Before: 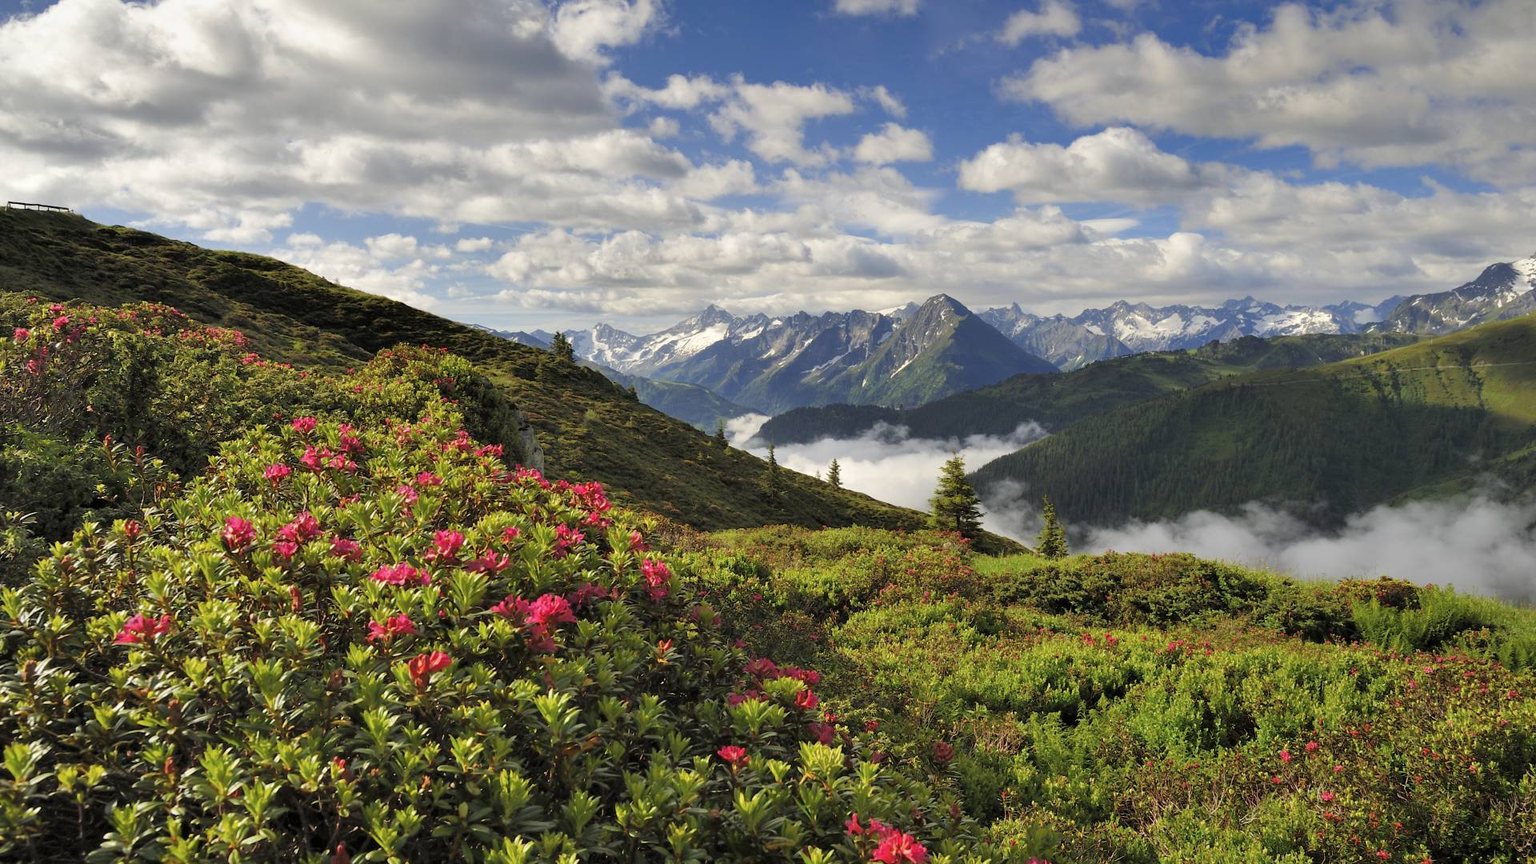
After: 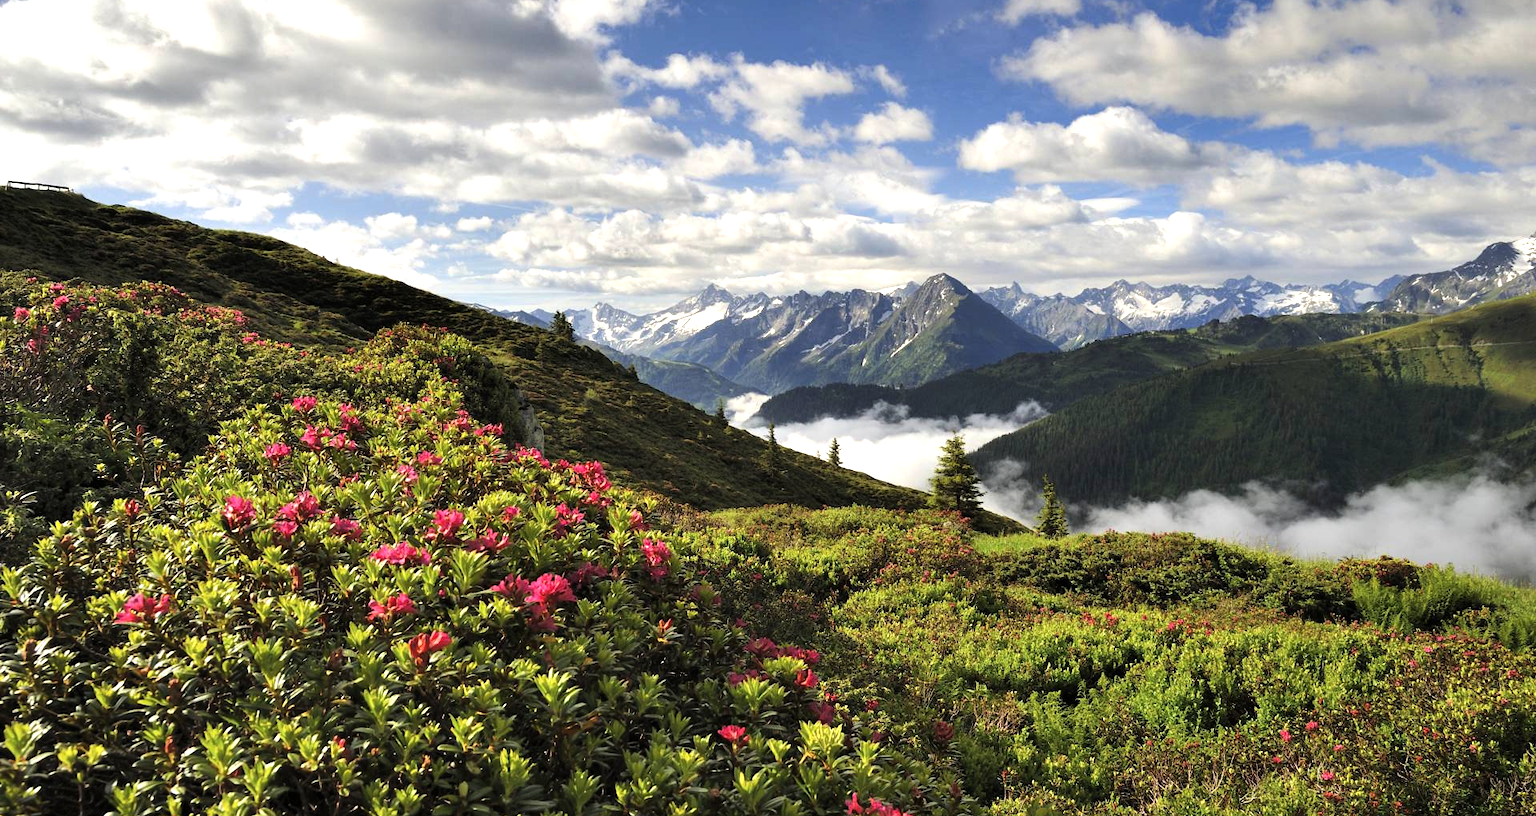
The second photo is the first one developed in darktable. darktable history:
crop and rotate: top 2.479%, bottom 3.018%
tone equalizer: -8 EV -0.75 EV, -7 EV -0.7 EV, -6 EV -0.6 EV, -5 EV -0.4 EV, -3 EV 0.4 EV, -2 EV 0.6 EV, -1 EV 0.7 EV, +0 EV 0.75 EV, edges refinement/feathering 500, mask exposure compensation -1.57 EV, preserve details no
